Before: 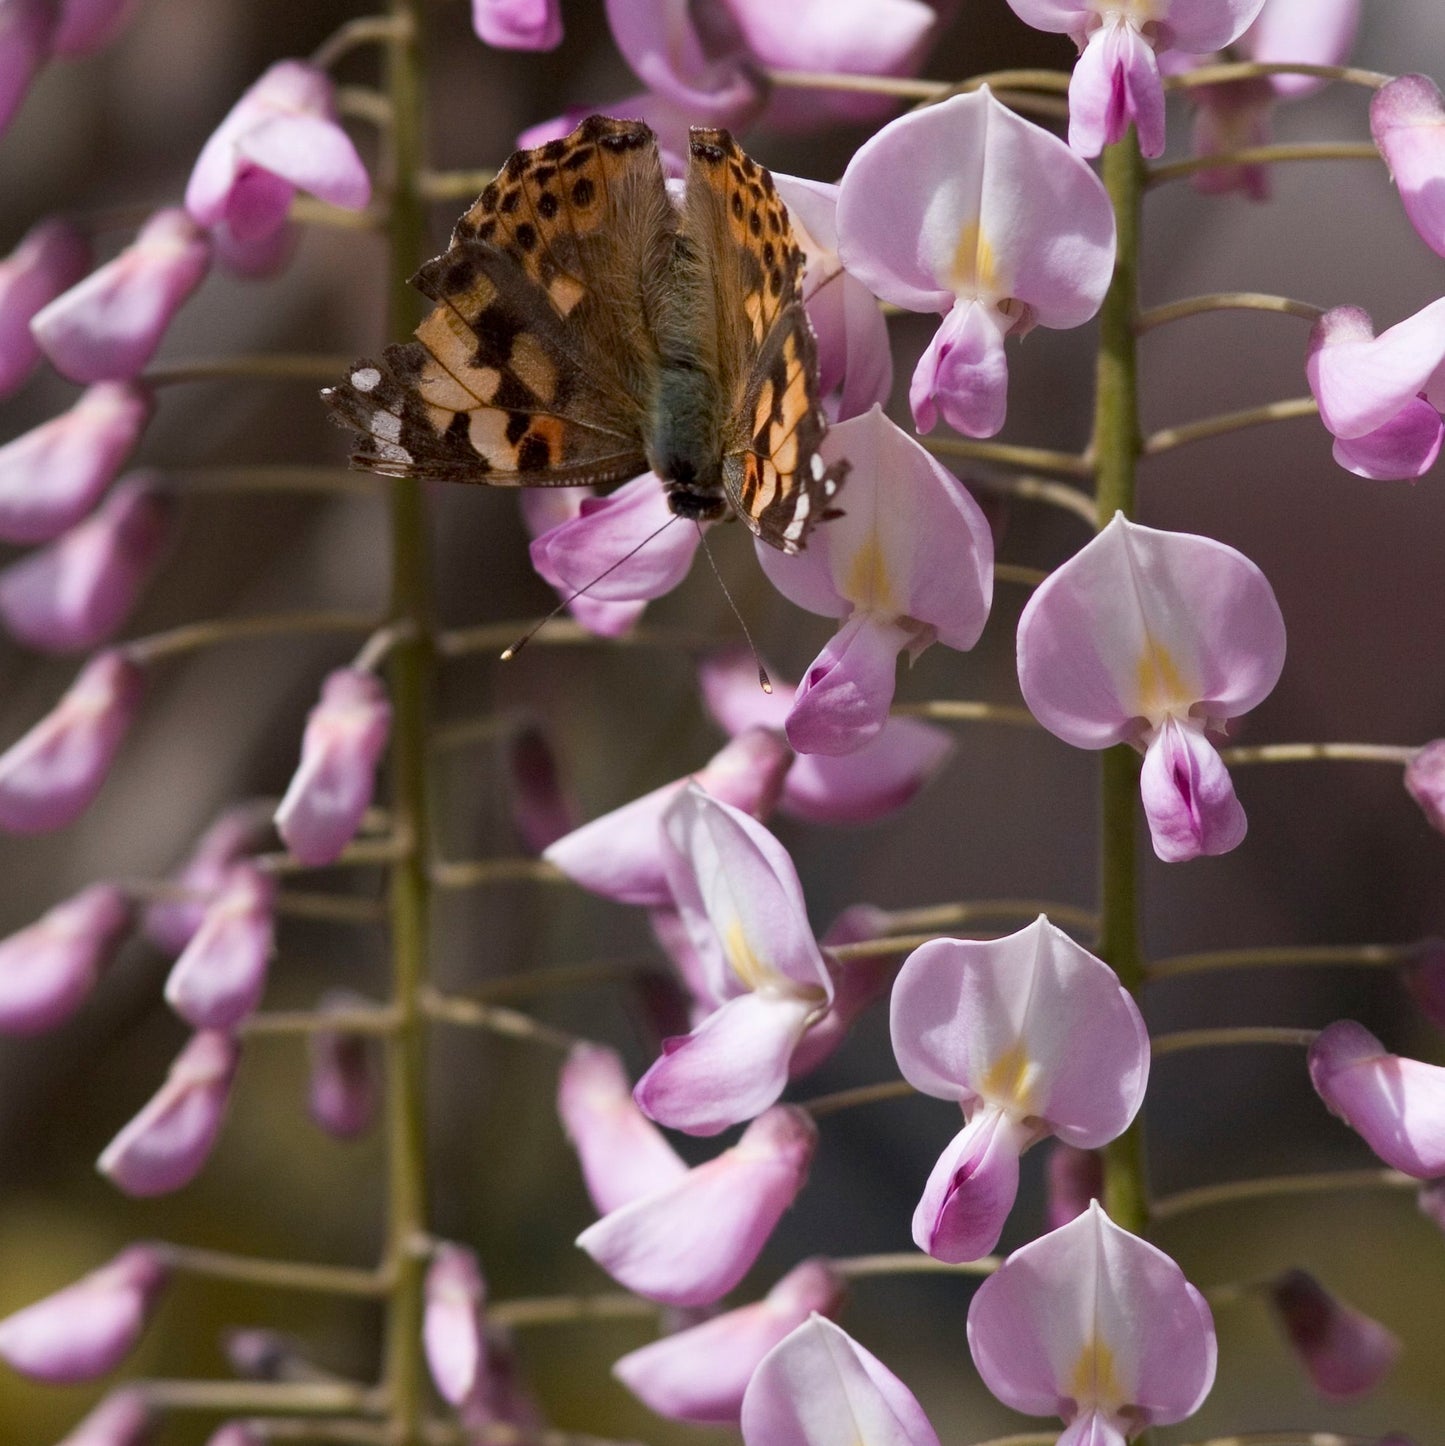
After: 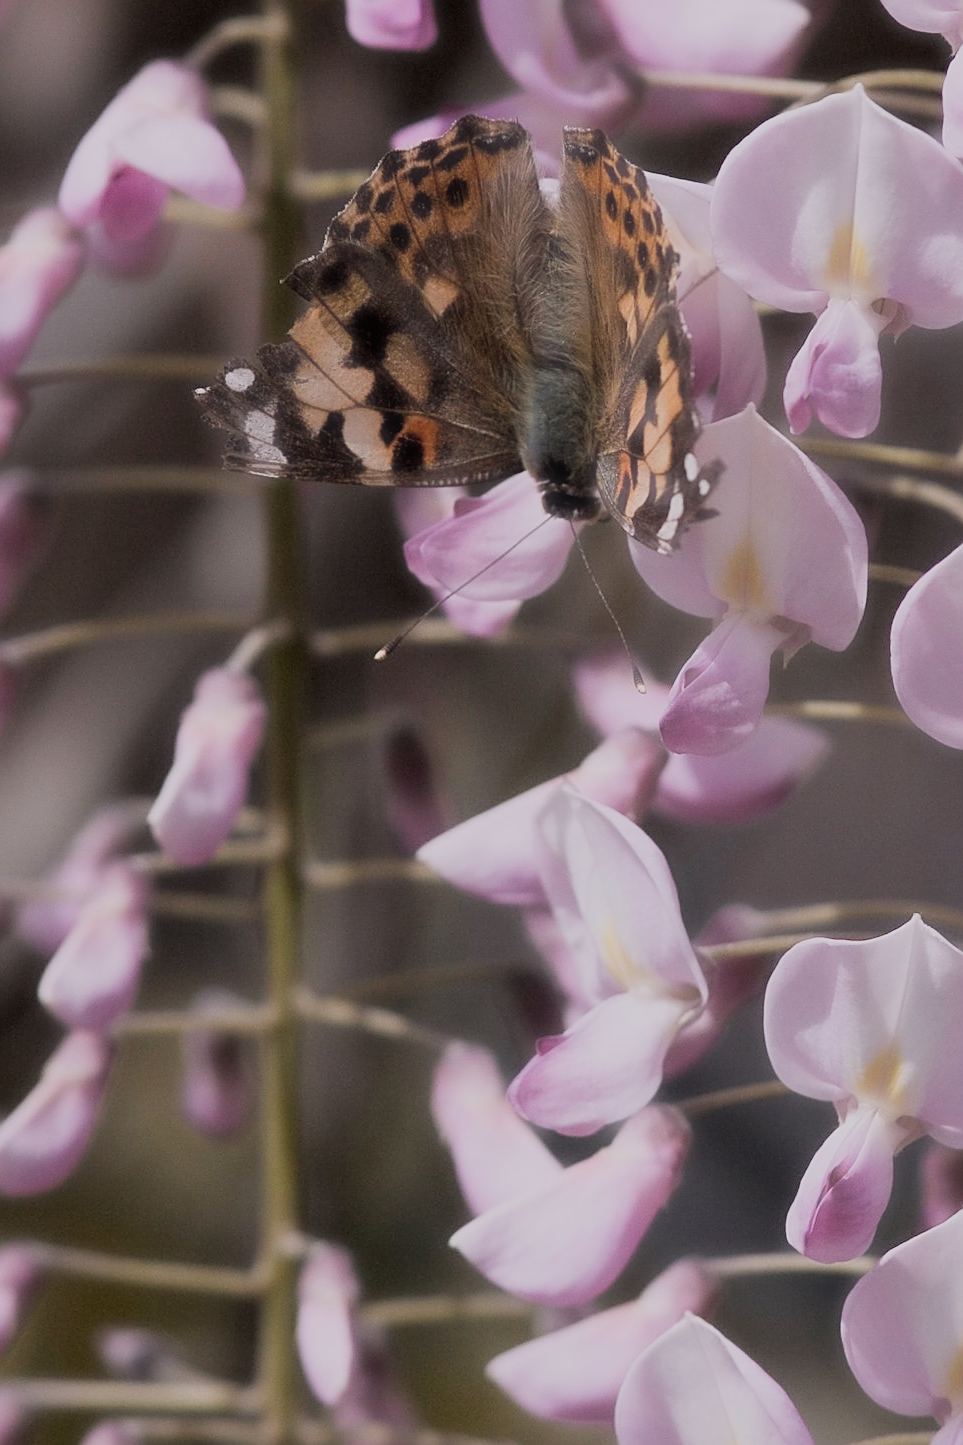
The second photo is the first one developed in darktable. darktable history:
haze removal: strength -0.9, distance 0.225, compatibility mode true, adaptive false
filmic rgb: black relative exposure -7.65 EV, white relative exposure 4.56 EV, hardness 3.61
sharpen: on, module defaults
crop and rotate: left 8.786%, right 24.548%
